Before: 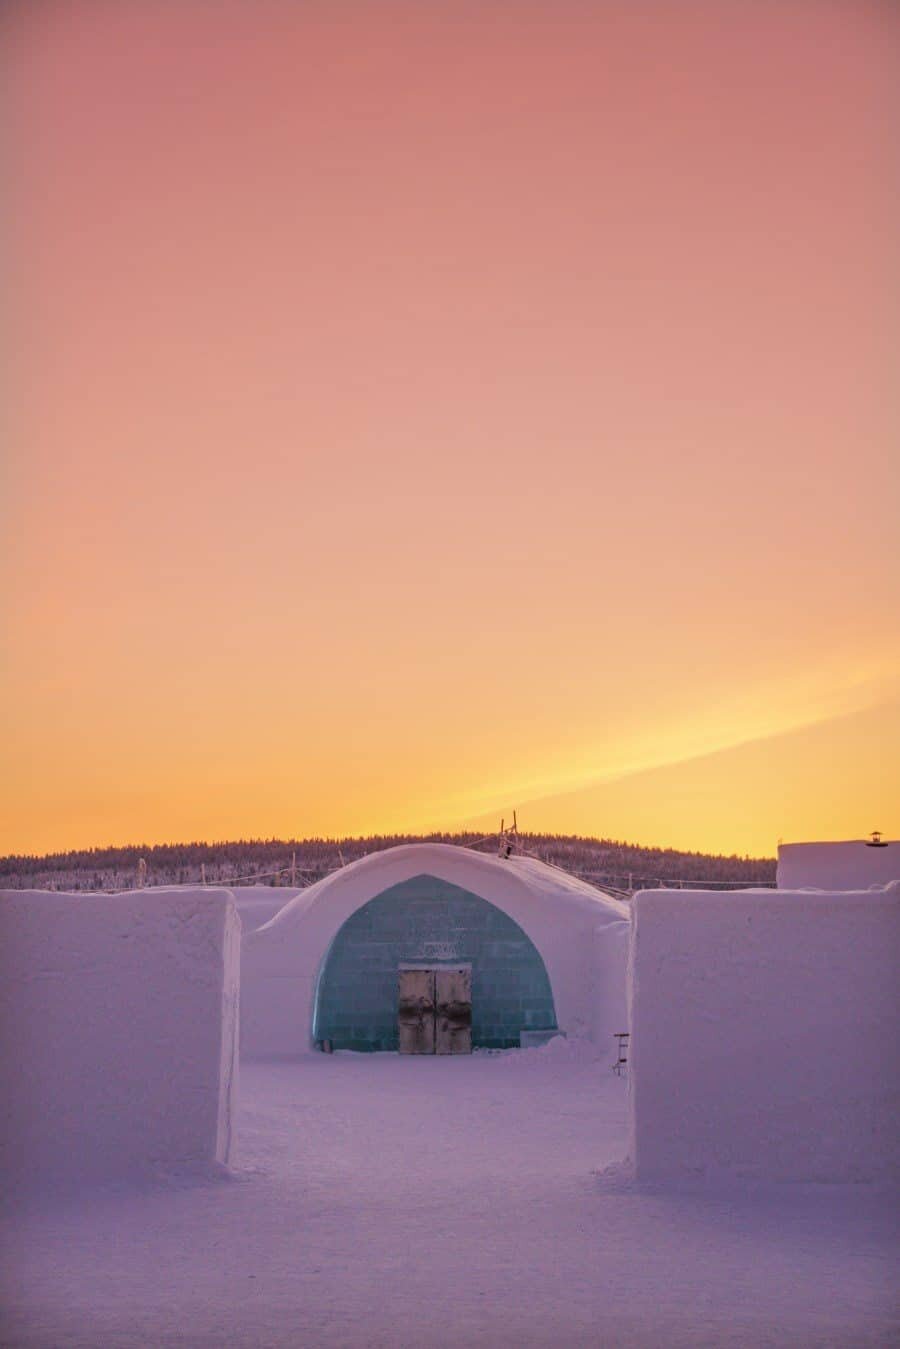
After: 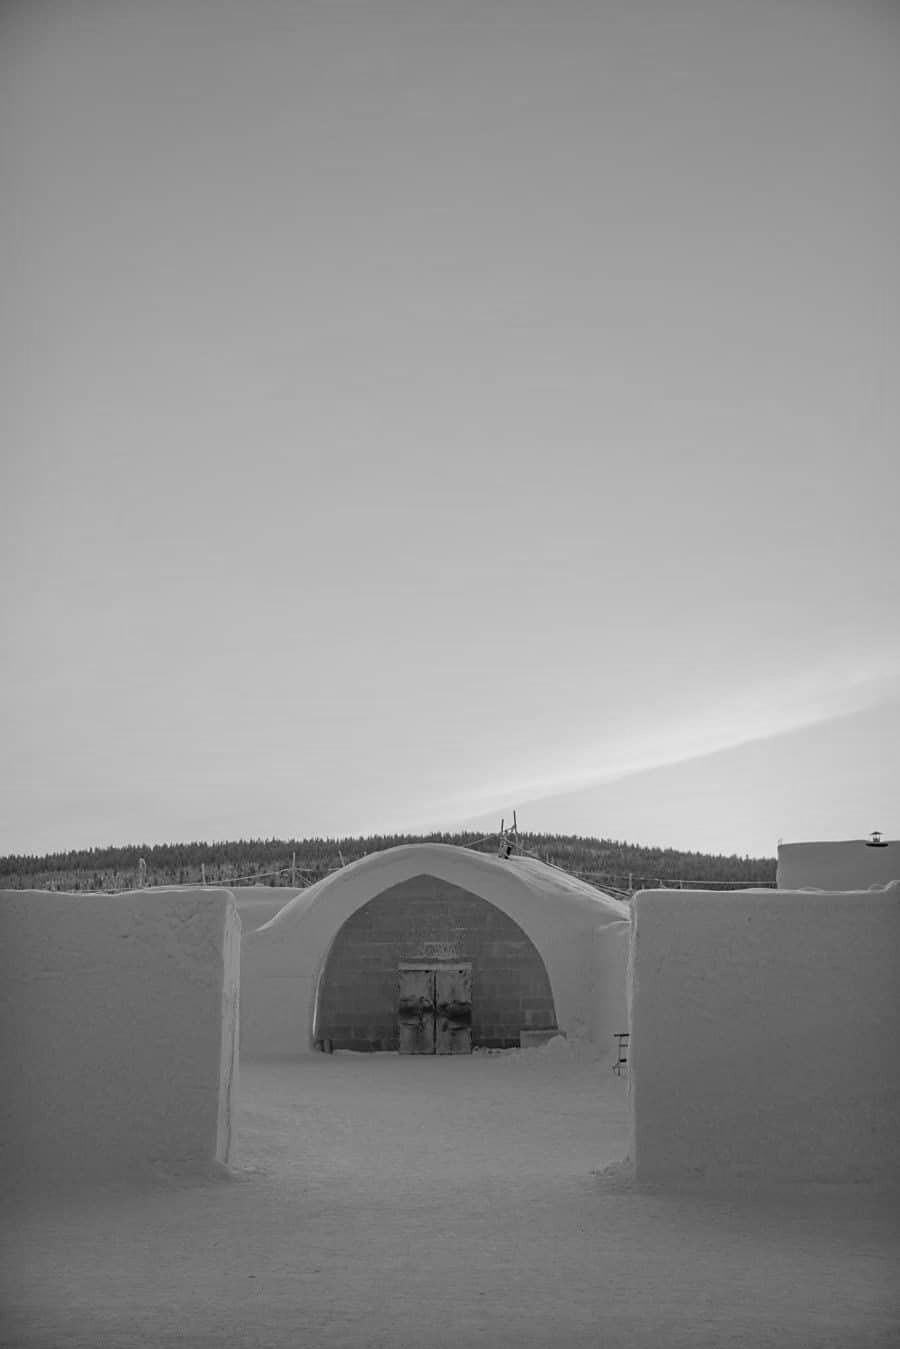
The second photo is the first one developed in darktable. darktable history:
color correction: highlights a* -11.71, highlights b* -15.58
white balance: red 1.009, blue 1.027
monochrome: a 32, b 64, size 2.3
sharpen: radius 1.864, amount 0.398, threshold 1.271
